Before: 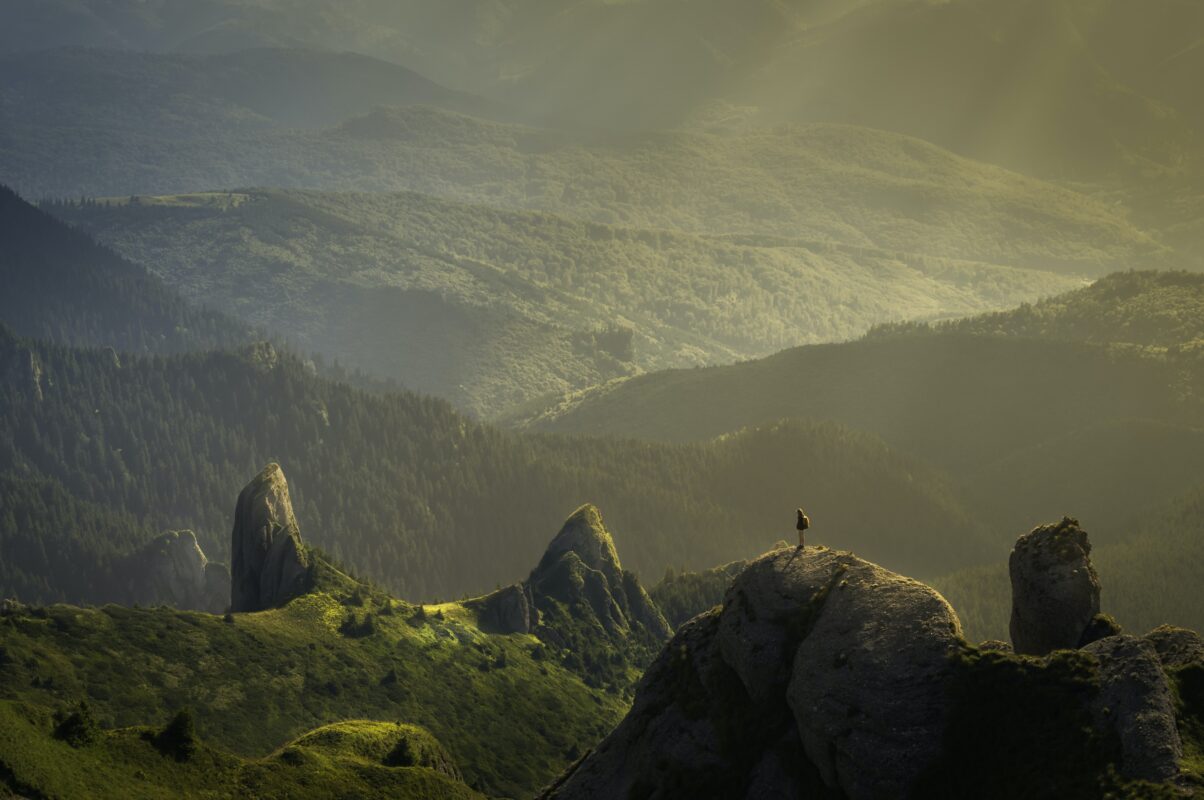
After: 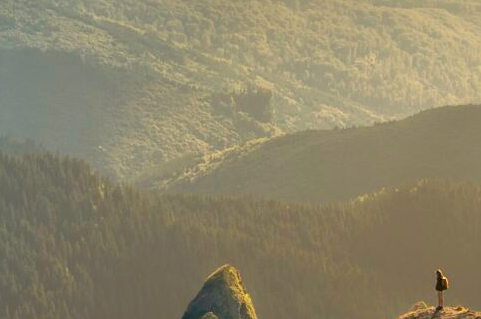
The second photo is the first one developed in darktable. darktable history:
sharpen: radius 1.272, amount 0.305, threshold 0
crop: left 30%, top 30%, right 30%, bottom 30%
